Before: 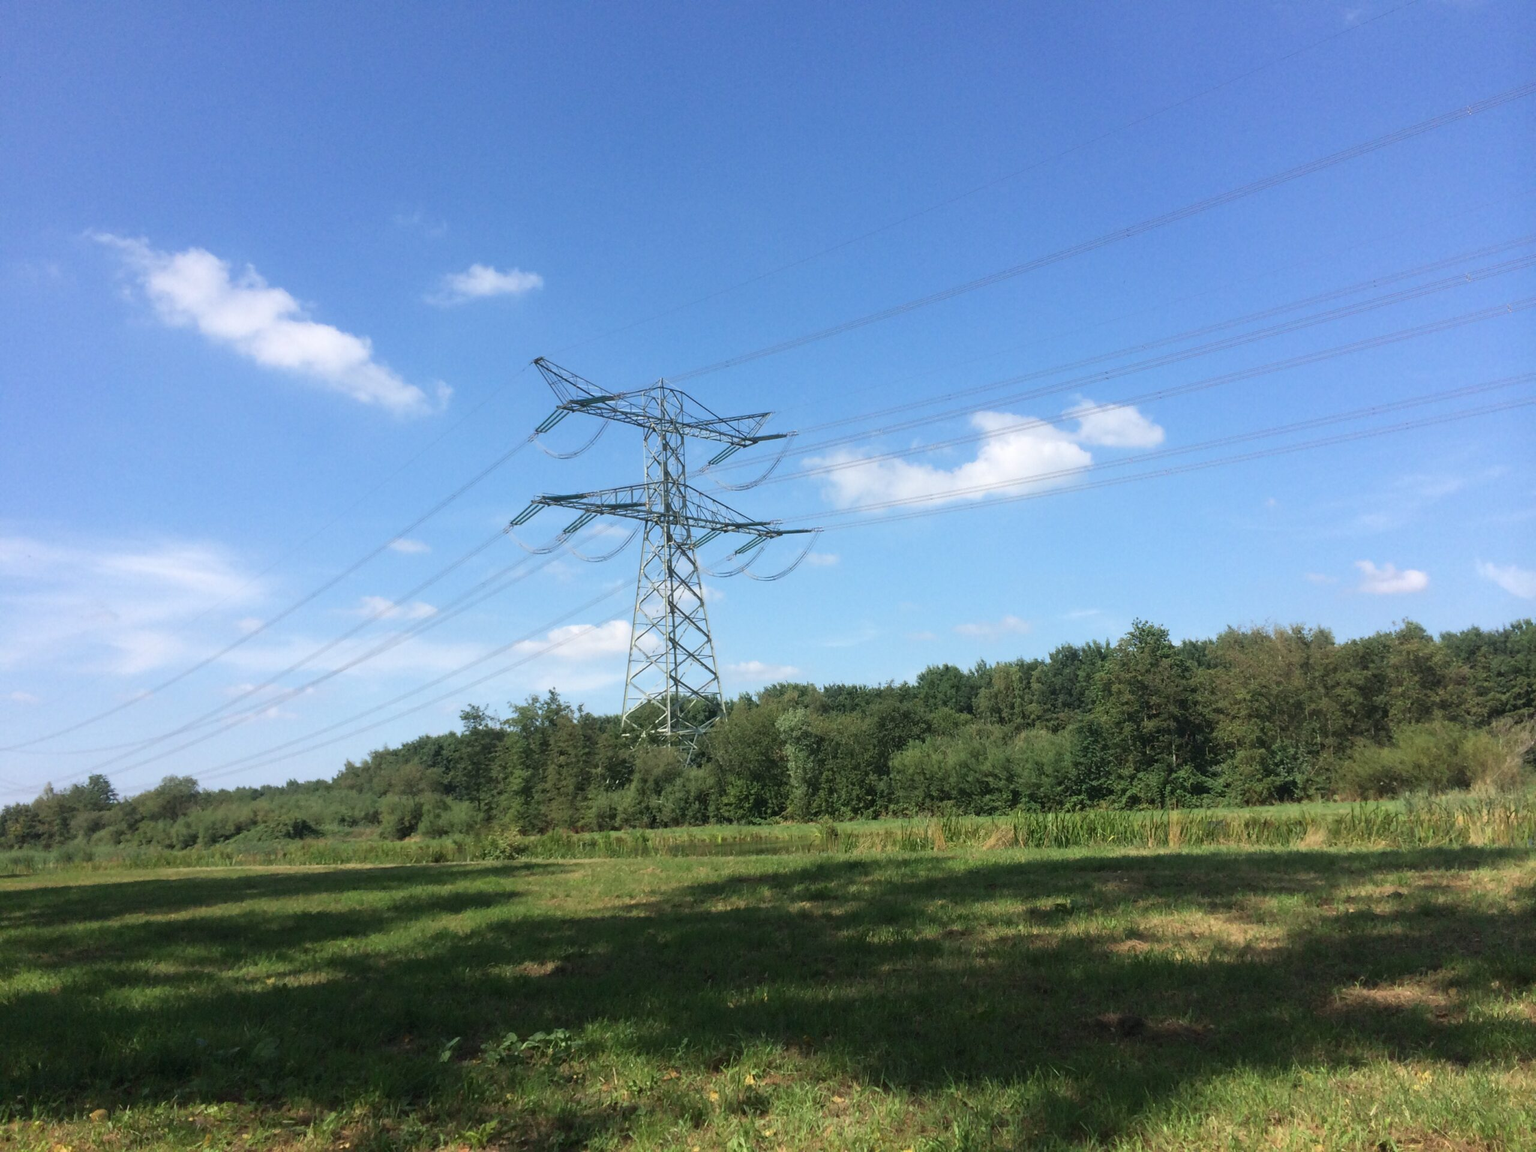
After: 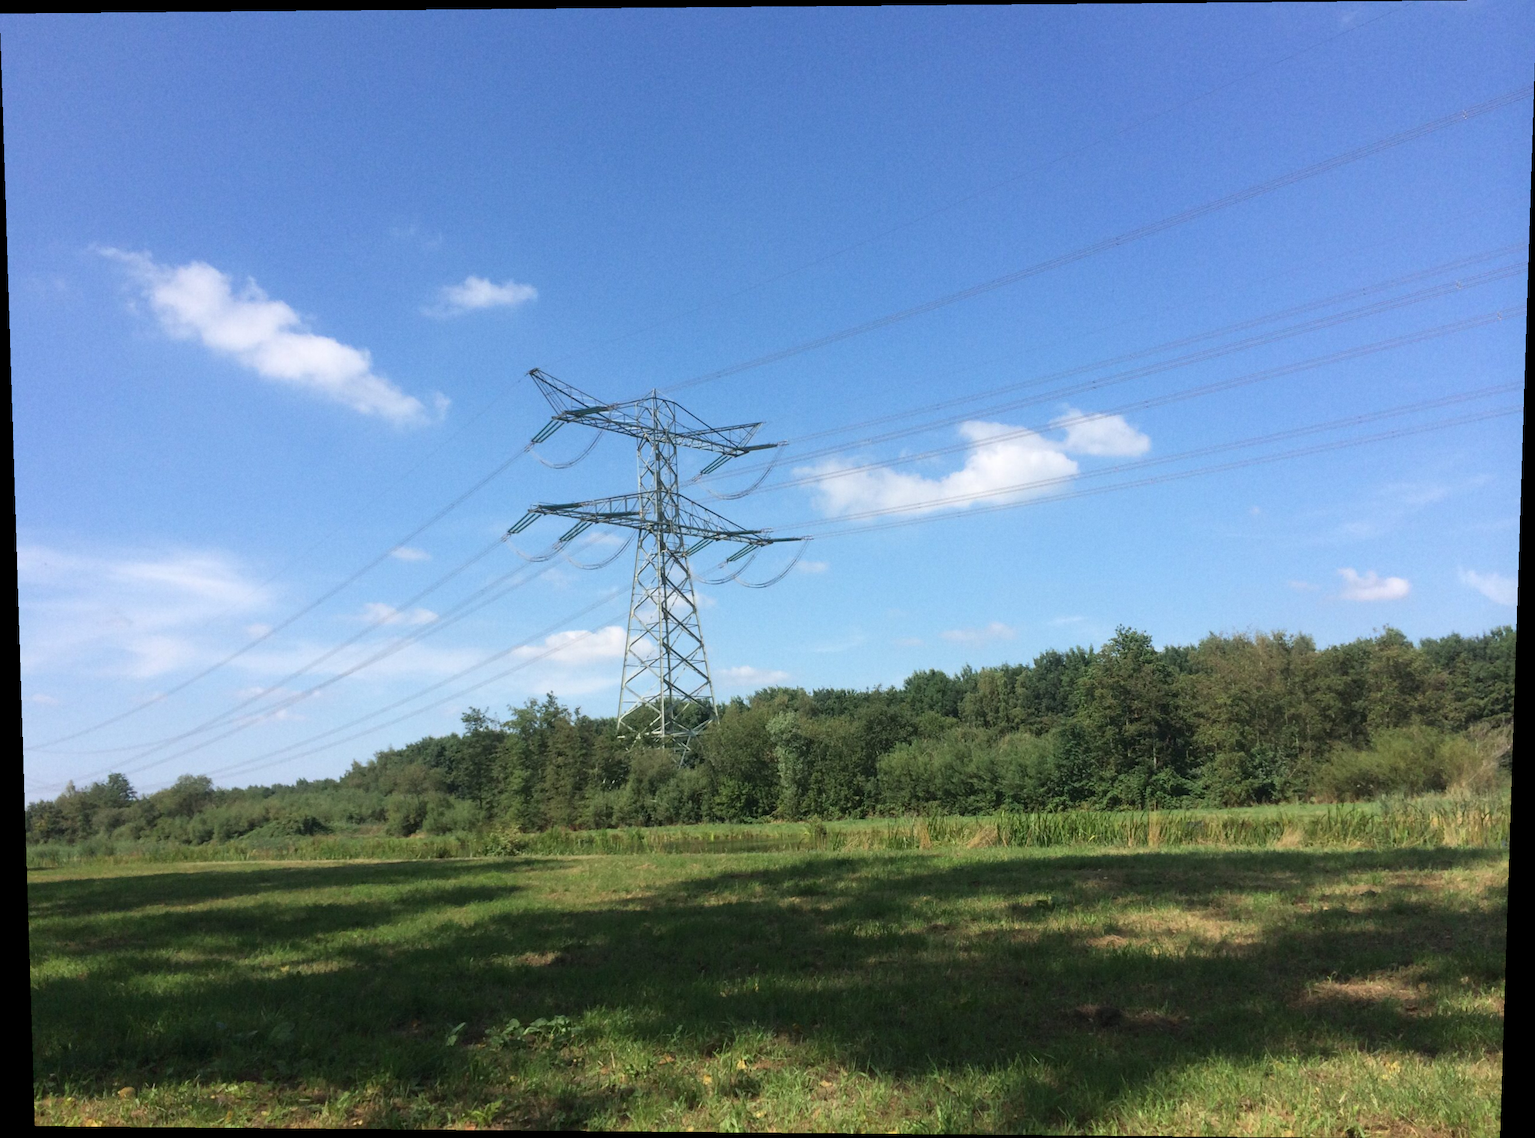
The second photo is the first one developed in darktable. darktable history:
grain: coarseness 14.57 ISO, strength 8.8%
rotate and perspective: lens shift (vertical) 0.048, lens shift (horizontal) -0.024, automatic cropping off
